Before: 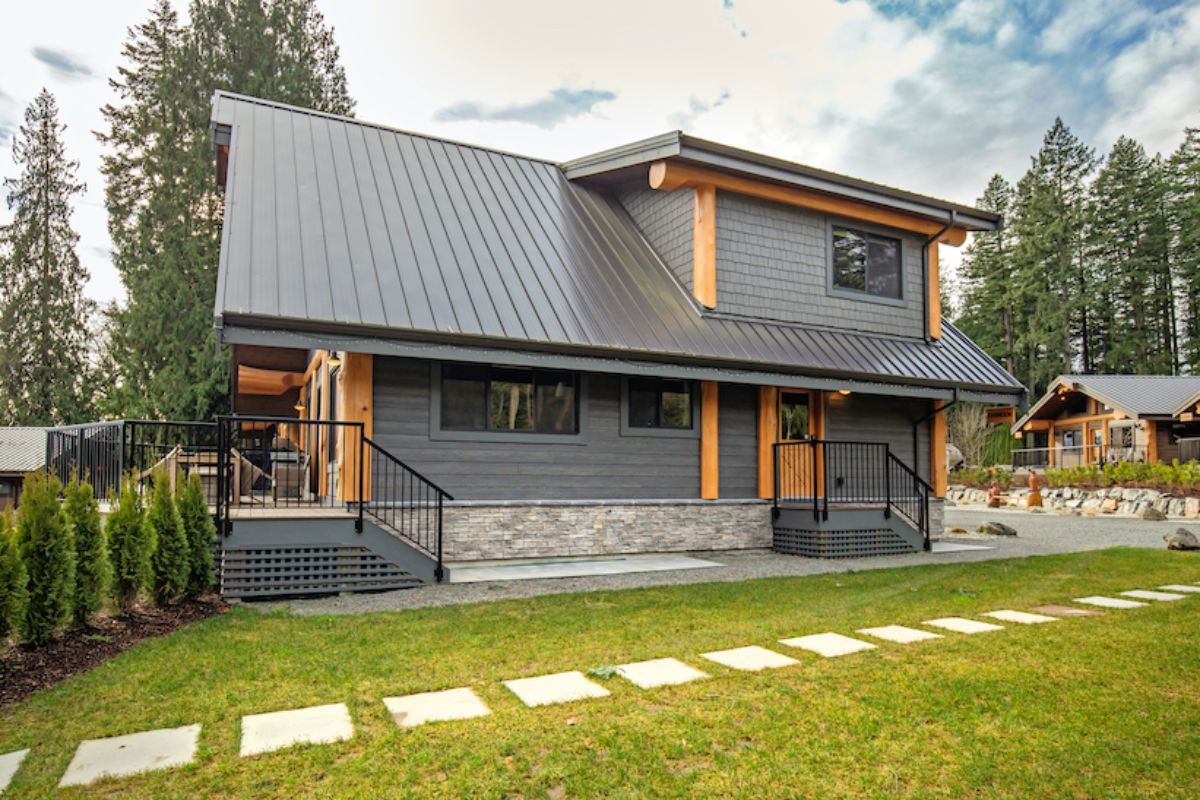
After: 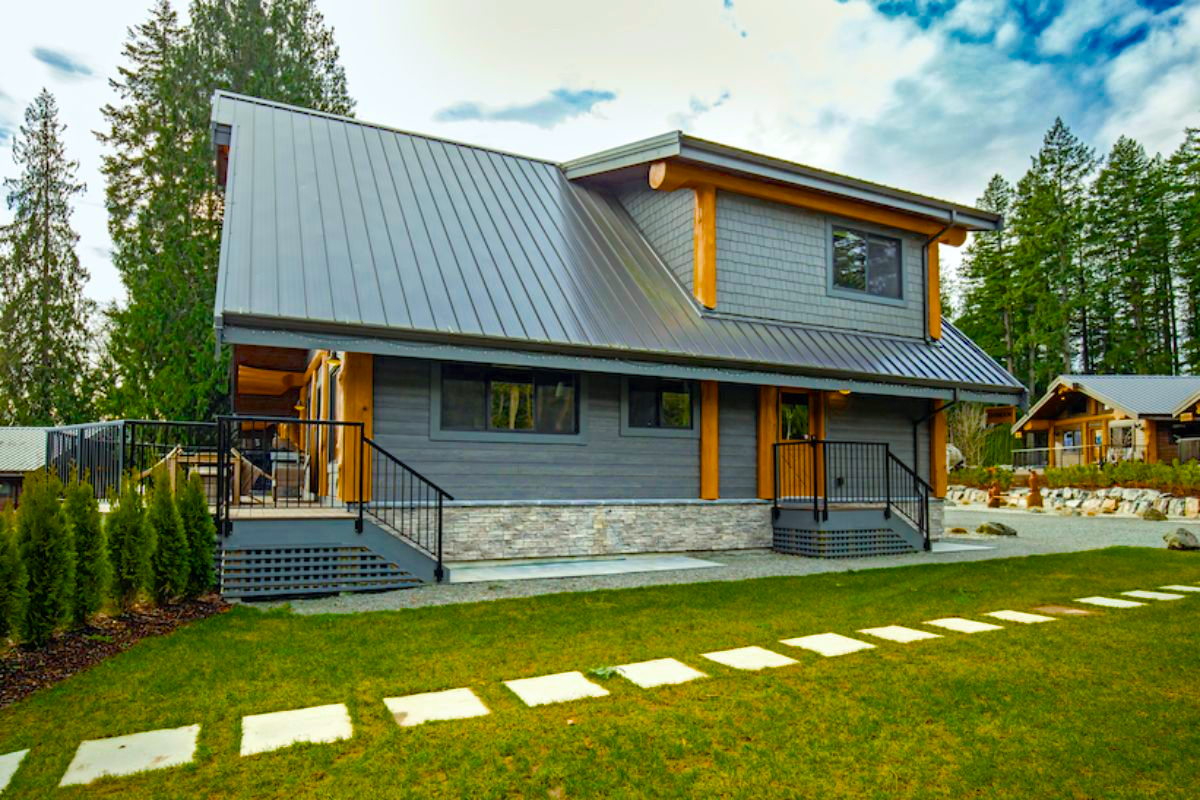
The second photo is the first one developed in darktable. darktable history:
color balance rgb: shadows lift › chroma 2.021%, shadows lift › hue 217.76°, shadows fall-off 299.807%, white fulcrum 1.99 EV, highlights fall-off 299.532%, perceptual saturation grading › global saturation 20%, perceptual saturation grading › highlights -25.804%, perceptual saturation grading › shadows 50.013%, mask middle-gray fulcrum 99.74%, global vibrance 10.177%, contrast gray fulcrum 38.359%, saturation formula JzAzBz (2021)
